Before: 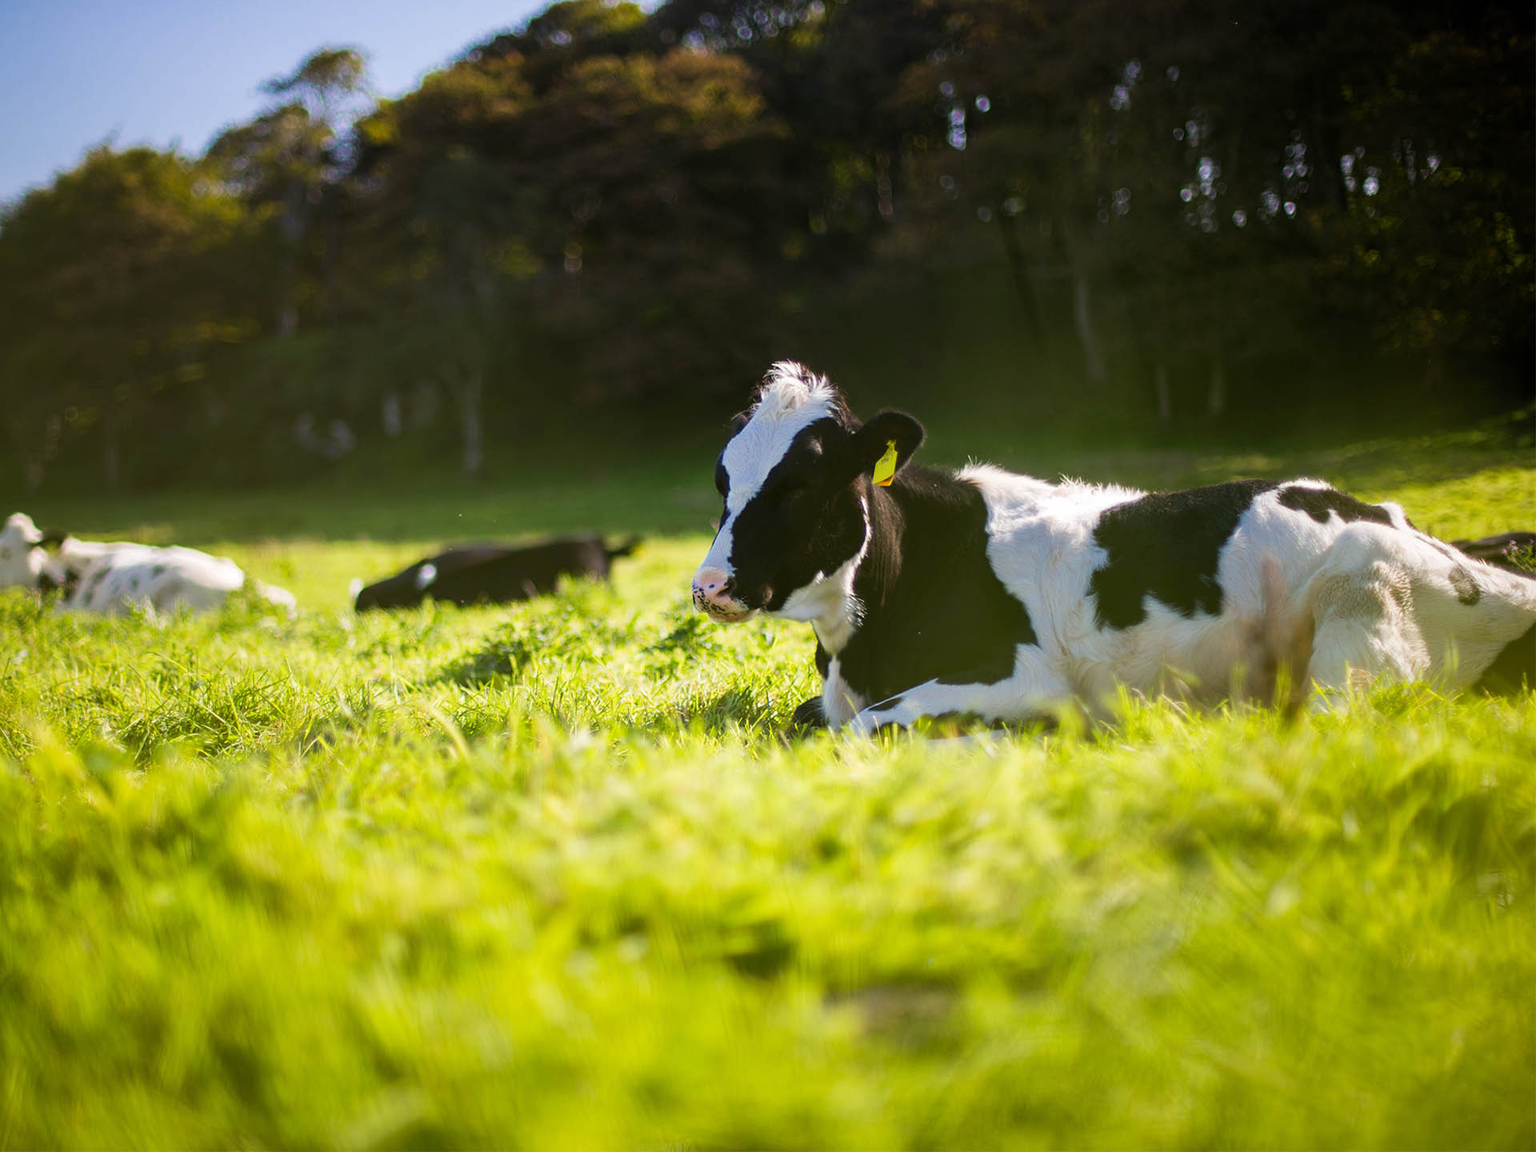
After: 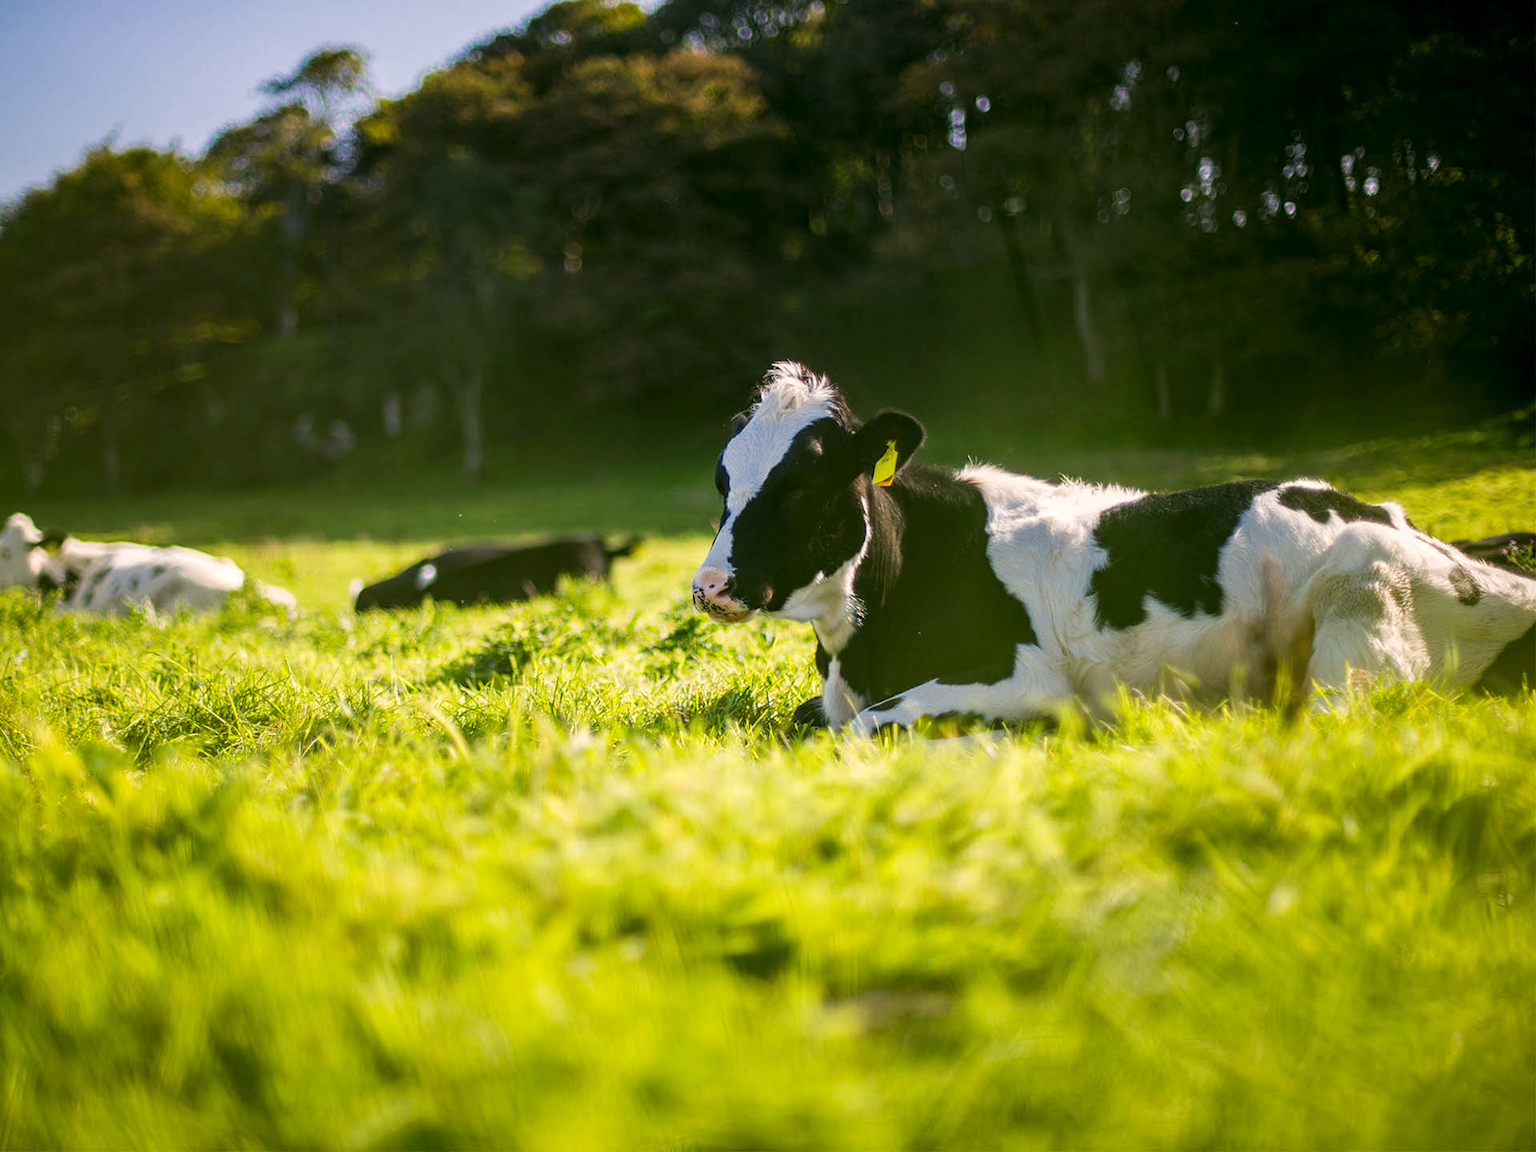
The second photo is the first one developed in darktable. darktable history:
color correction: highlights a* 4.02, highlights b* 4.98, shadows a* -7.55, shadows b* 4.98
white balance: emerald 1
local contrast: on, module defaults
